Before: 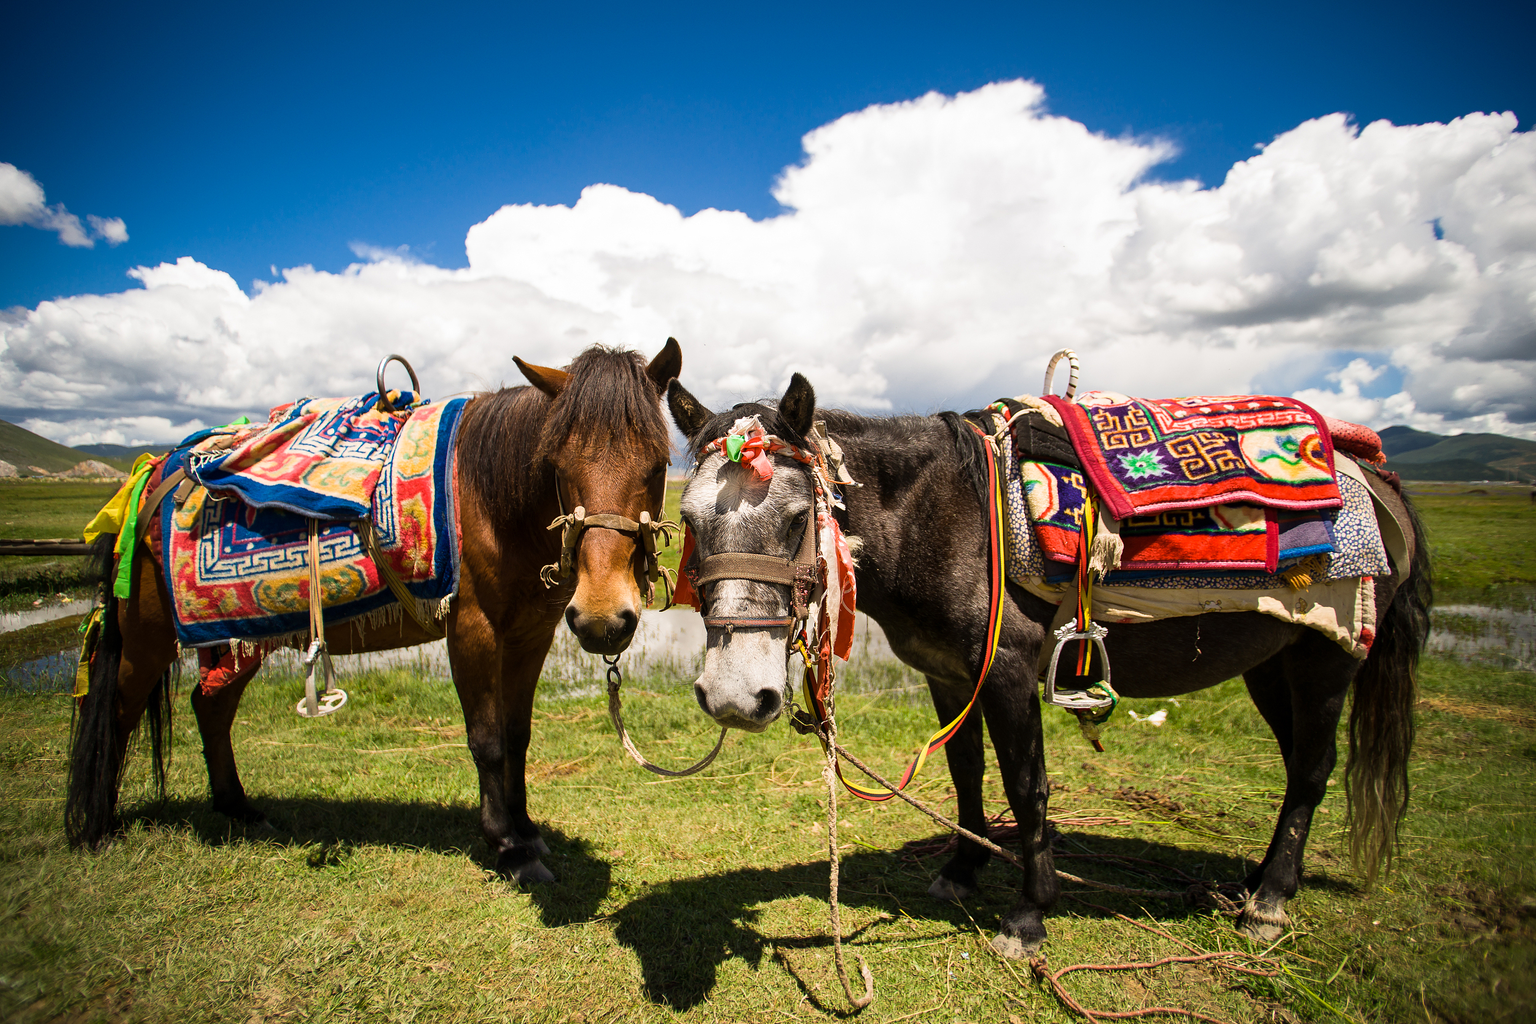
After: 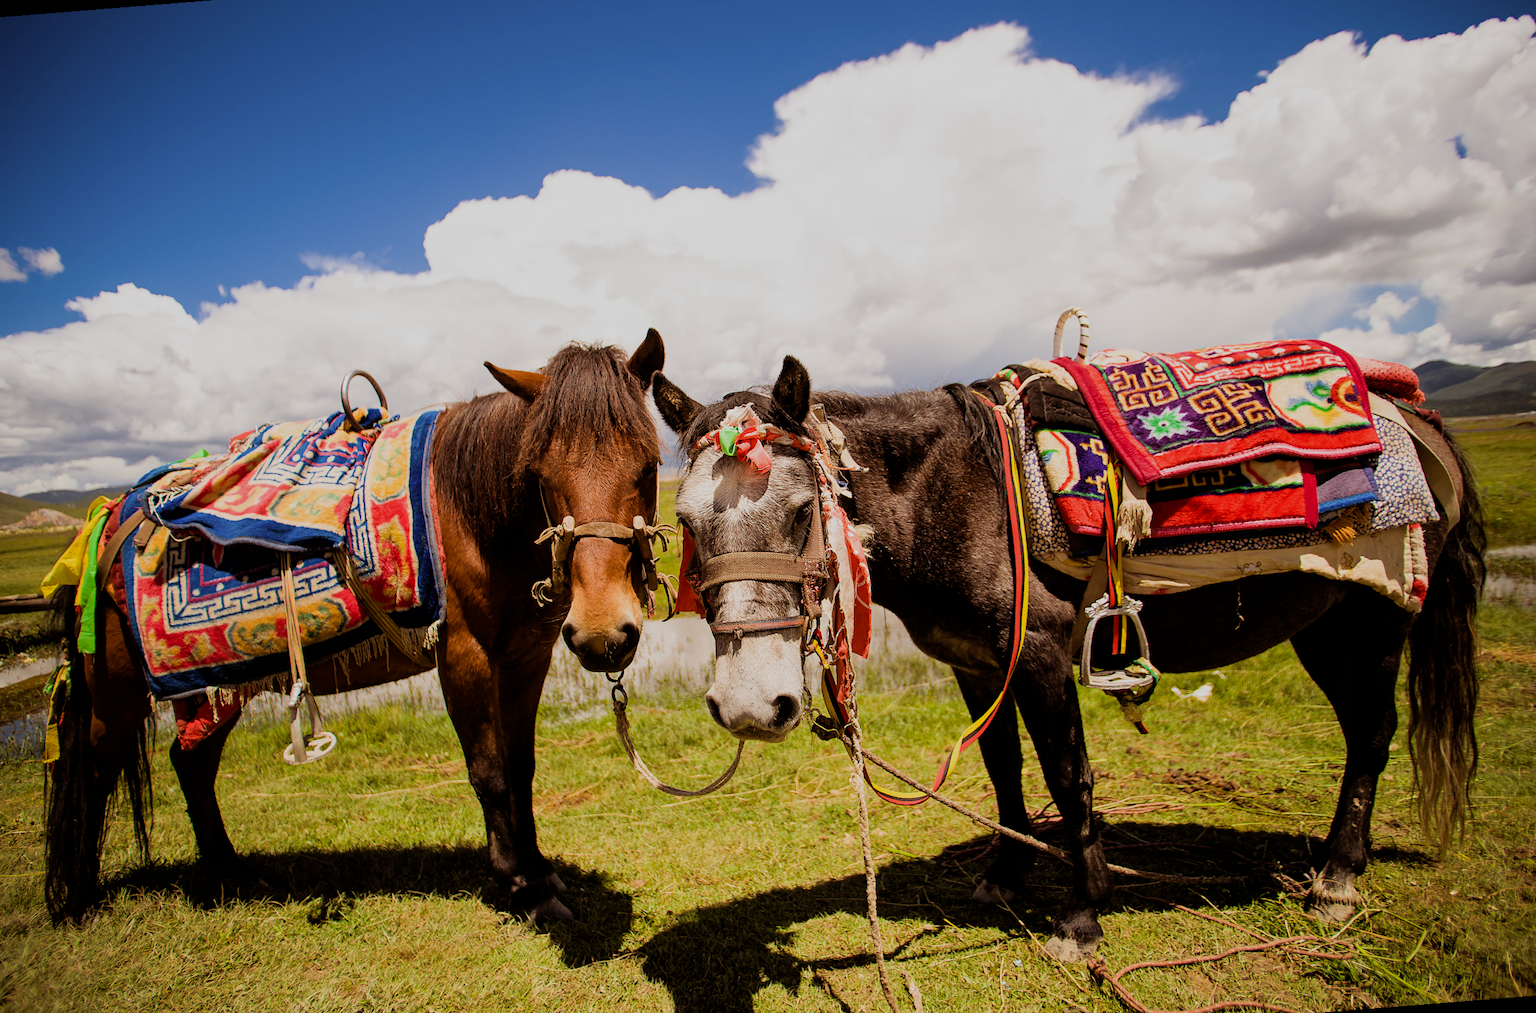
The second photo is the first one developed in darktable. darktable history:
rgb levels: mode RGB, independent channels, levels [[0, 0.5, 1], [0, 0.521, 1], [0, 0.536, 1]]
filmic rgb: black relative exposure -6.59 EV, white relative exposure 4.71 EV, hardness 3.13, contrast 0.805
levels: levels [0, 0.476, 0.951]
rotate and perspective: rotation -4.57°, crop left 0.054, crop right 0.944, crop top 0.087, crop bottom 0.914
